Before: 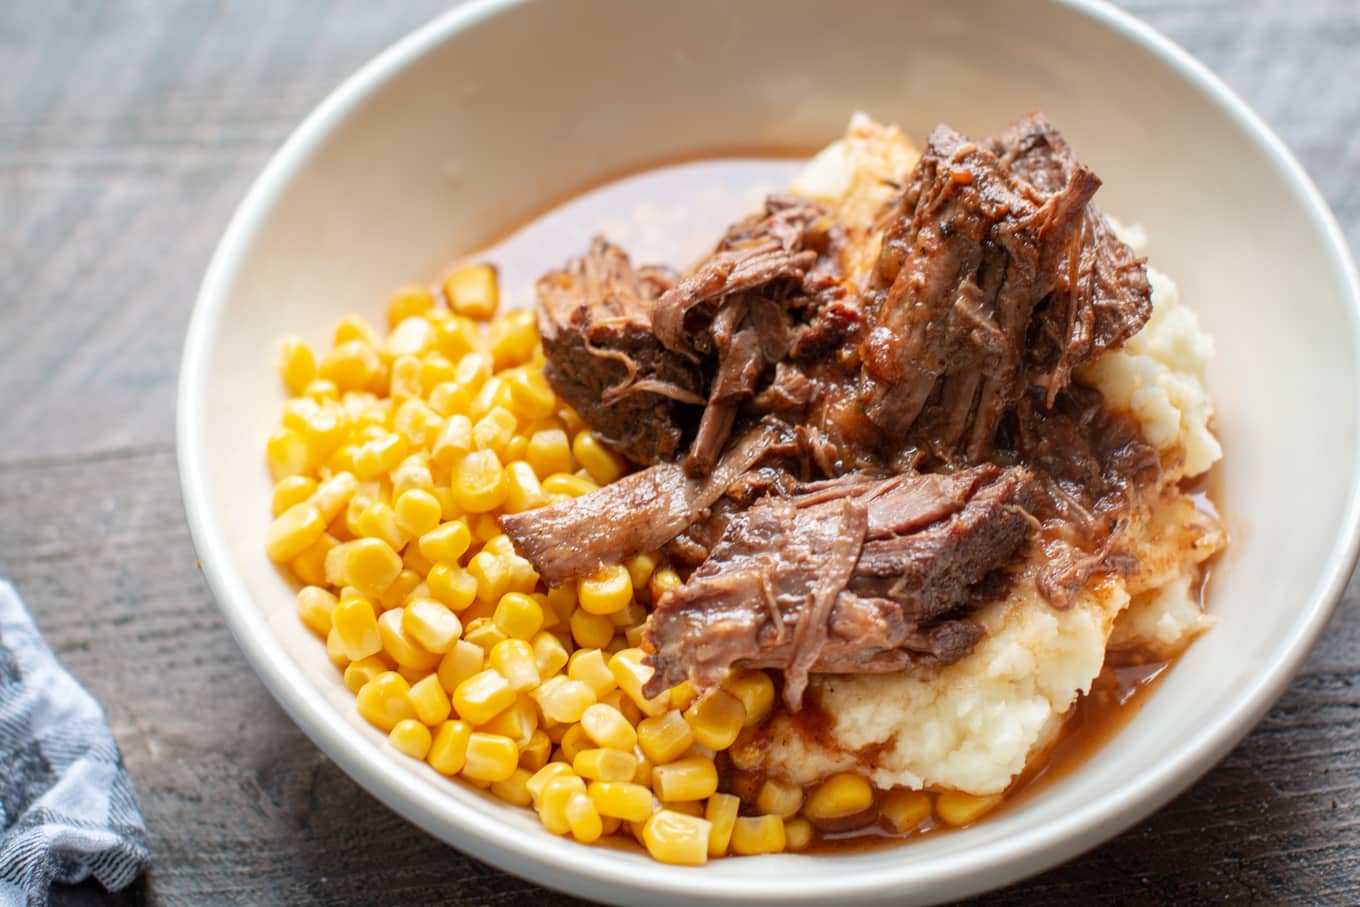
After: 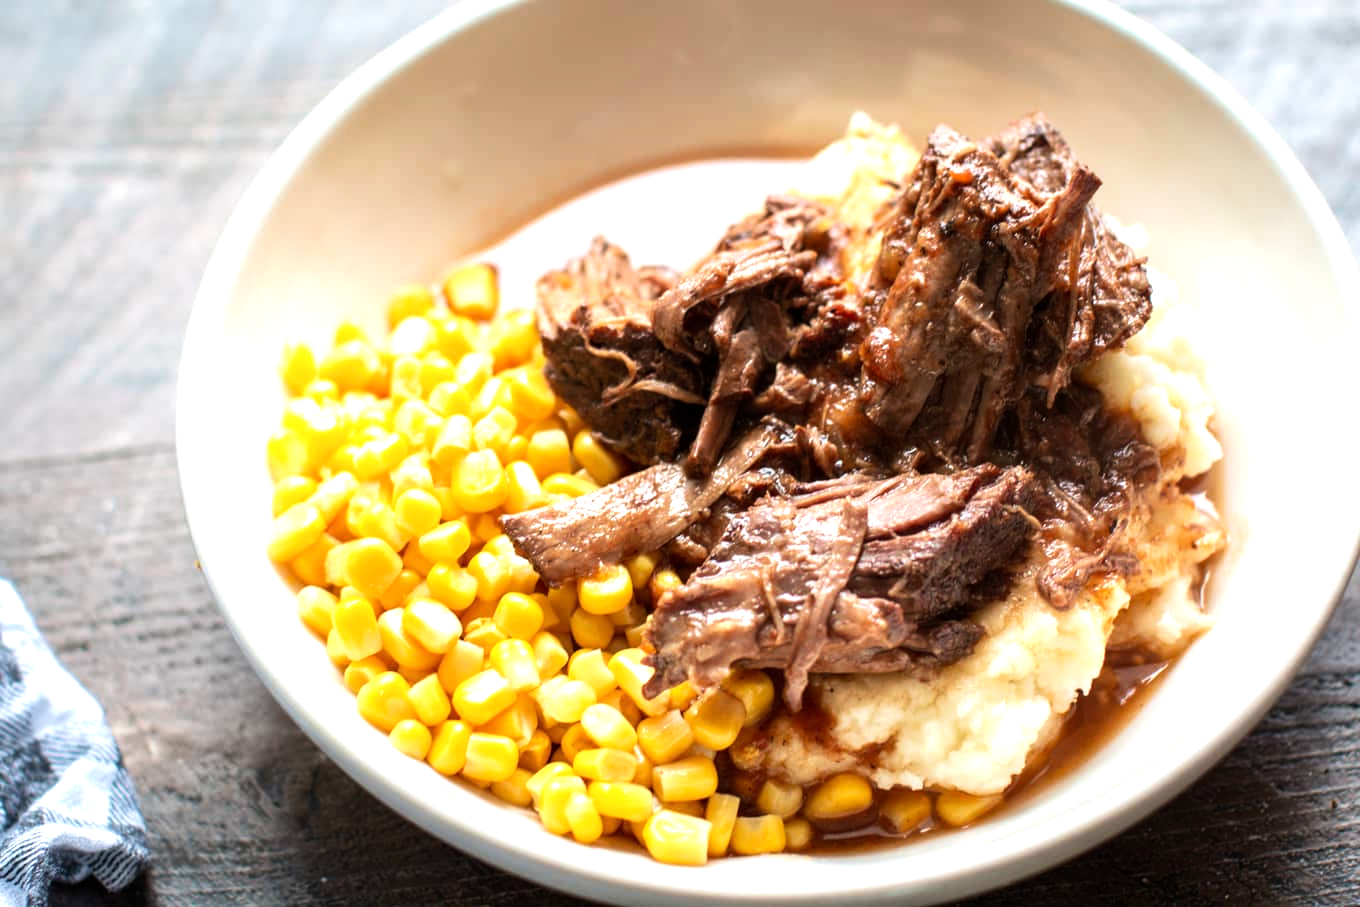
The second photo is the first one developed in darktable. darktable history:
tone equalizer: -8 EV -0.762 EV, -7 EV -0.689 EV, -6 EV -0.633 EV, -5 EV -0.36 EV, -3 EV 0.386 EV, -2 EV 0.6 EV, -1 EV 0.688 EV, +0 EV 0.745 EV, edges refinement/feathering 500, mask exposure compensation -1.57 EV, preserve details no
velvia: on, module defaults
exposure: compensate highlight preservation false
